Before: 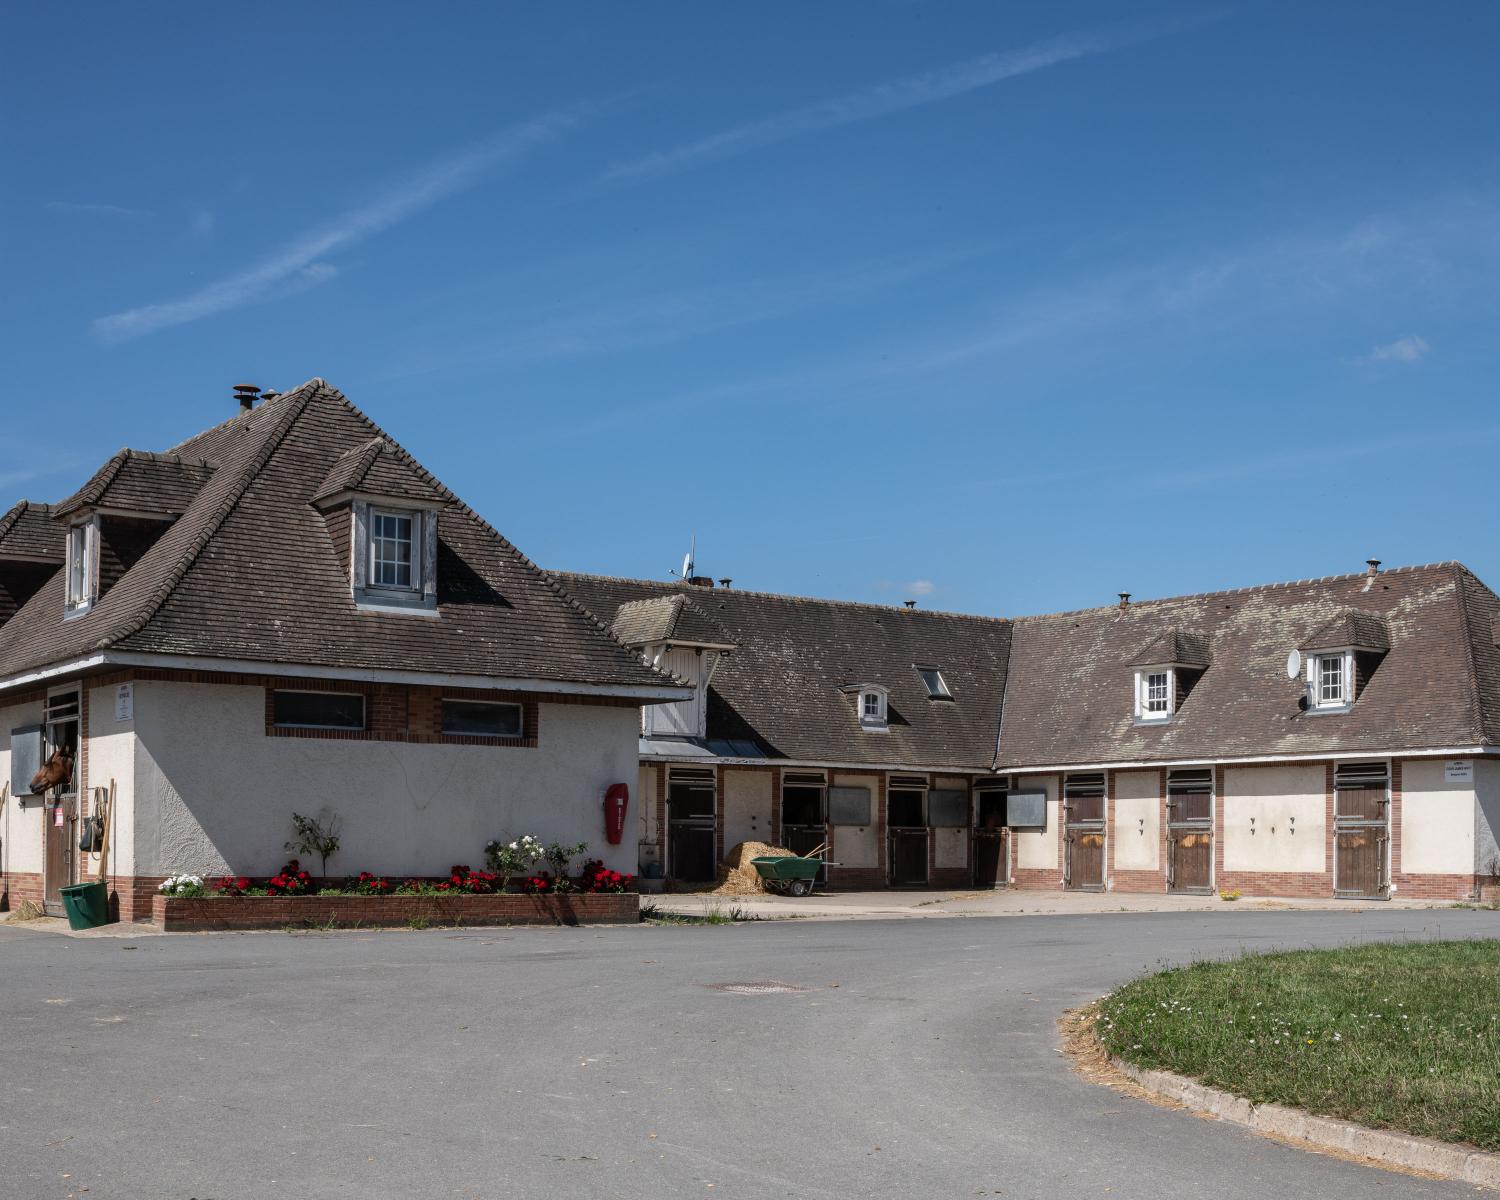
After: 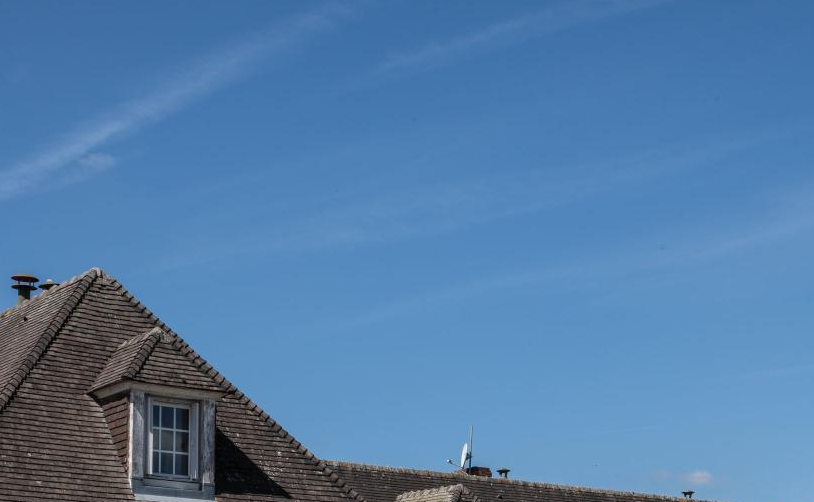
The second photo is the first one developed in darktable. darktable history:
crop: left 14.832%, top 9.2%, right 30.845%, bottom 48.908%
